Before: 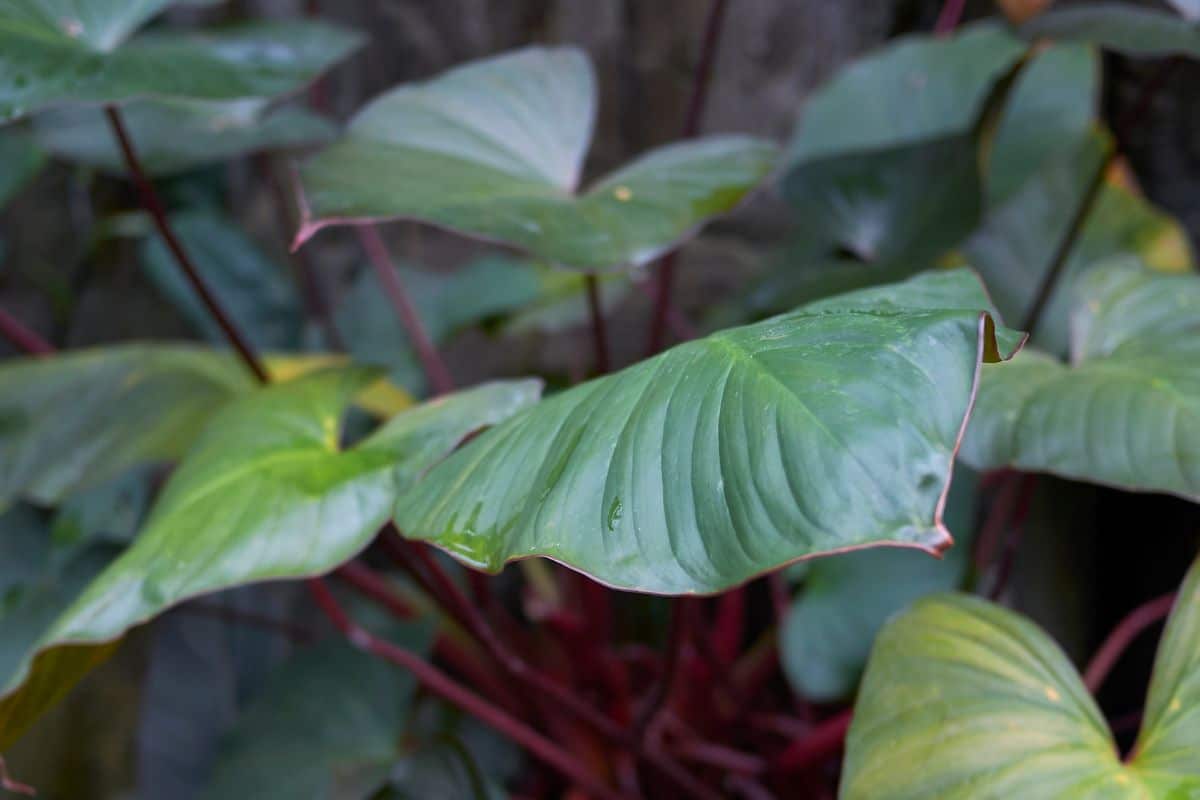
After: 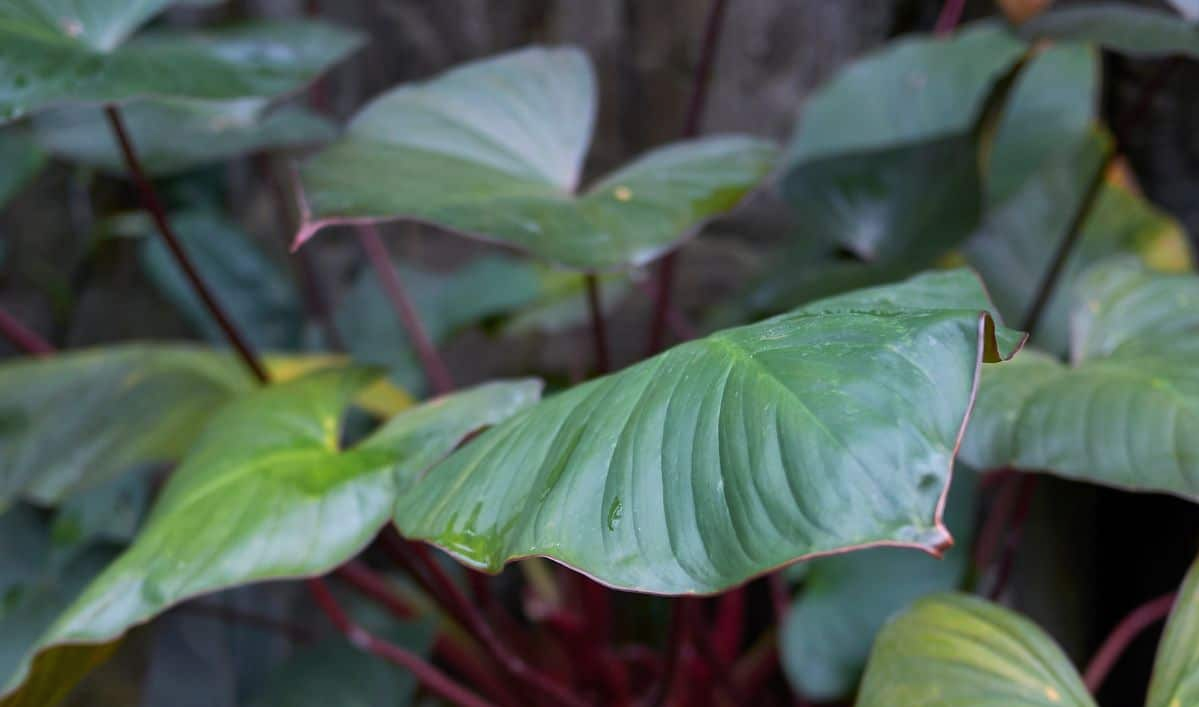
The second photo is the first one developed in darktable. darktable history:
shadows and highlights: shadows 30.84, highlights 0.892, soften with gaussian
color balance rgb: shadows lift › luminance -9.615%, perceptual saturation grading › global saturation 0.691%
crop and rotate: top 0%, bottom 11.56%
